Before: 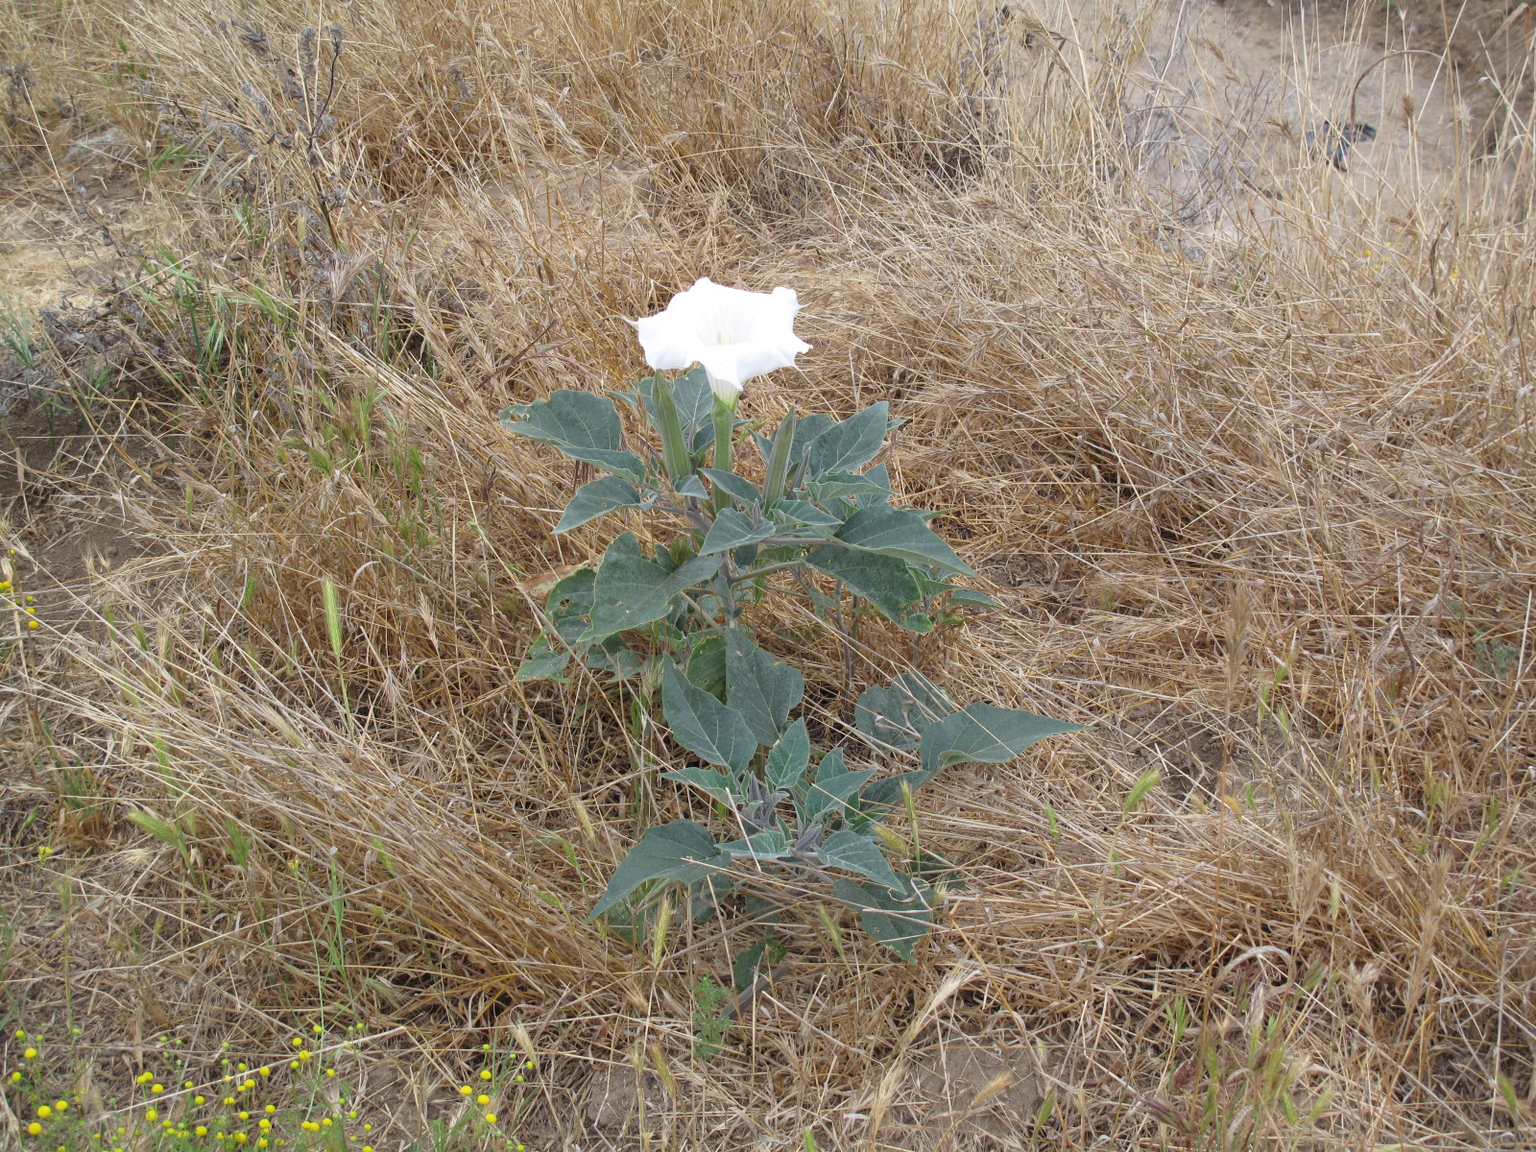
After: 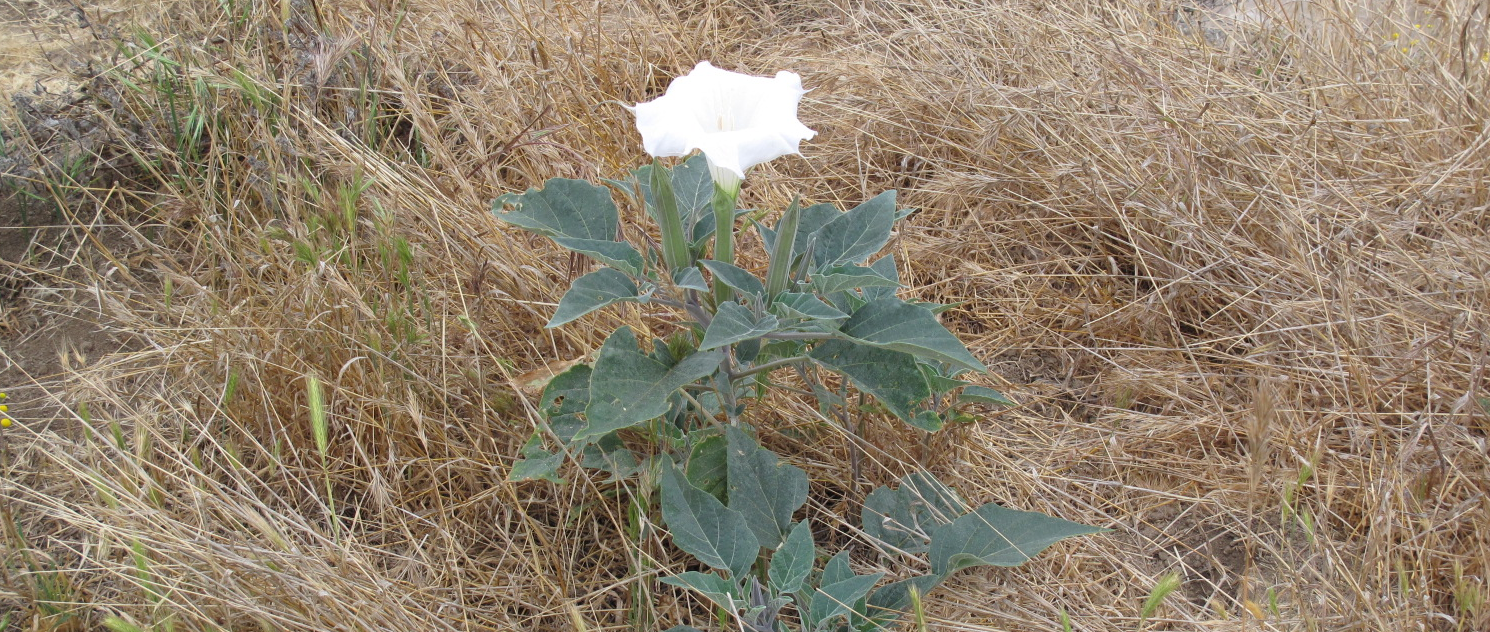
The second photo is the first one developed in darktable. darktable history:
crop: left 1.841%, top 19%, right 5.011%, bottom 28.274%
